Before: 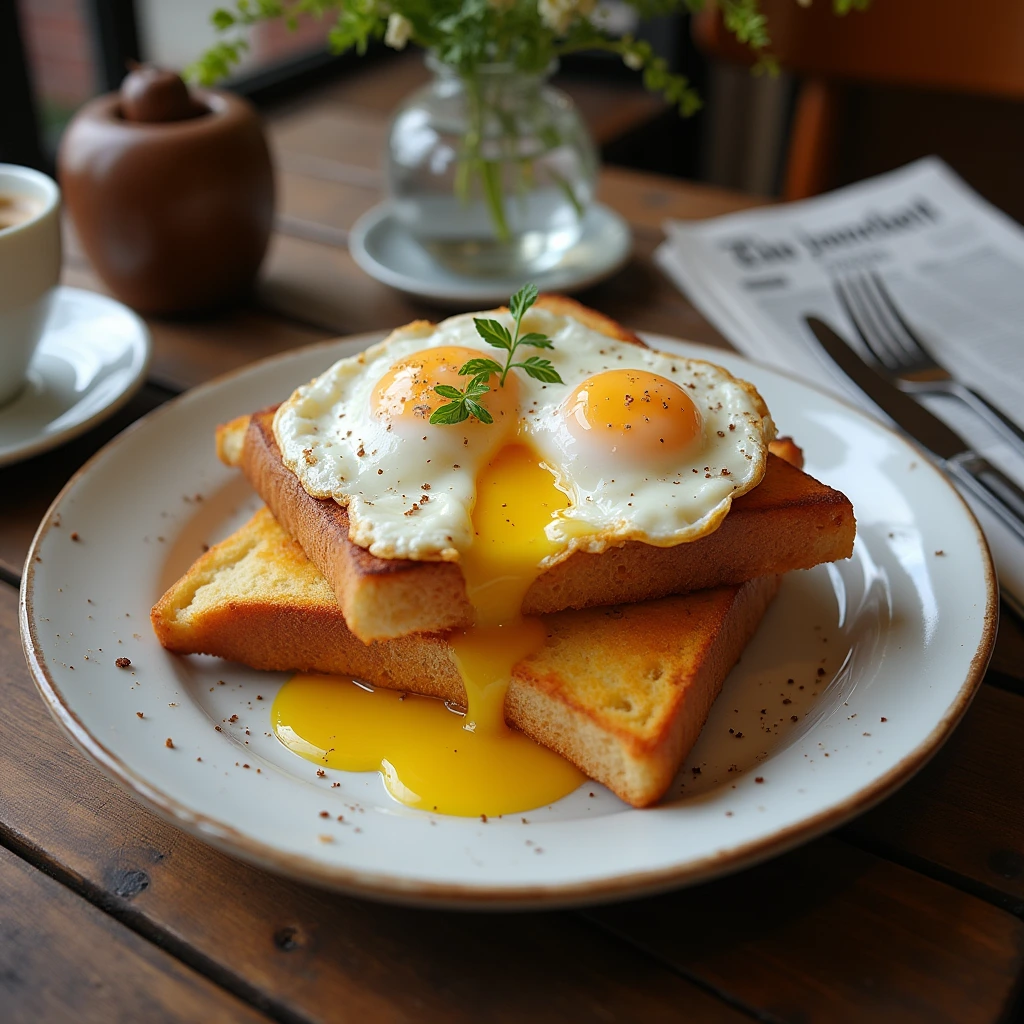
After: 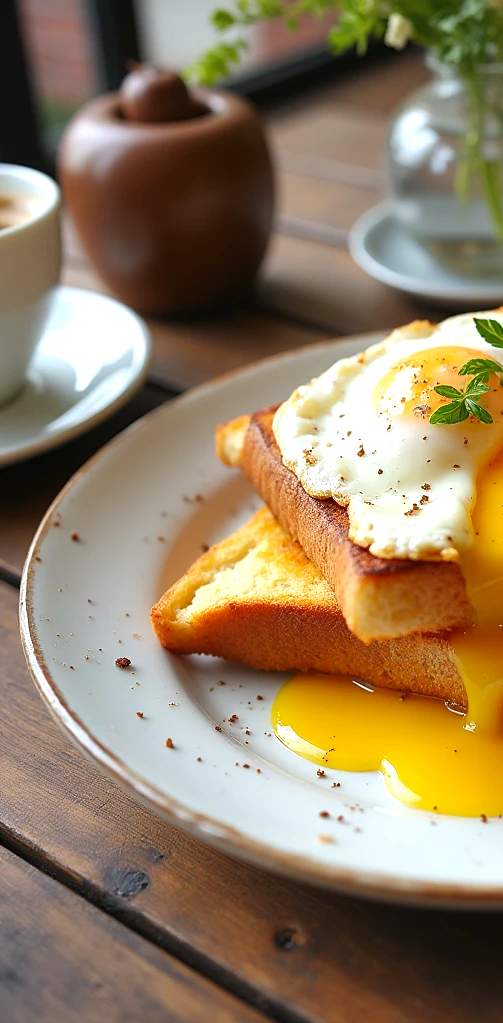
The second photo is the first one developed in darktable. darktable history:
crop and rotate: left 0%, top 0%, right 50.845%
rotate and perspective: crop left 0, crop top 0
exposure: black level correction 0, exposure 0.7 EV, compensate exposure bias true, compensate highlight preservation false
shadows and highlights: shadows 43.71, white point adjustment -1.46, soften with gaussian
